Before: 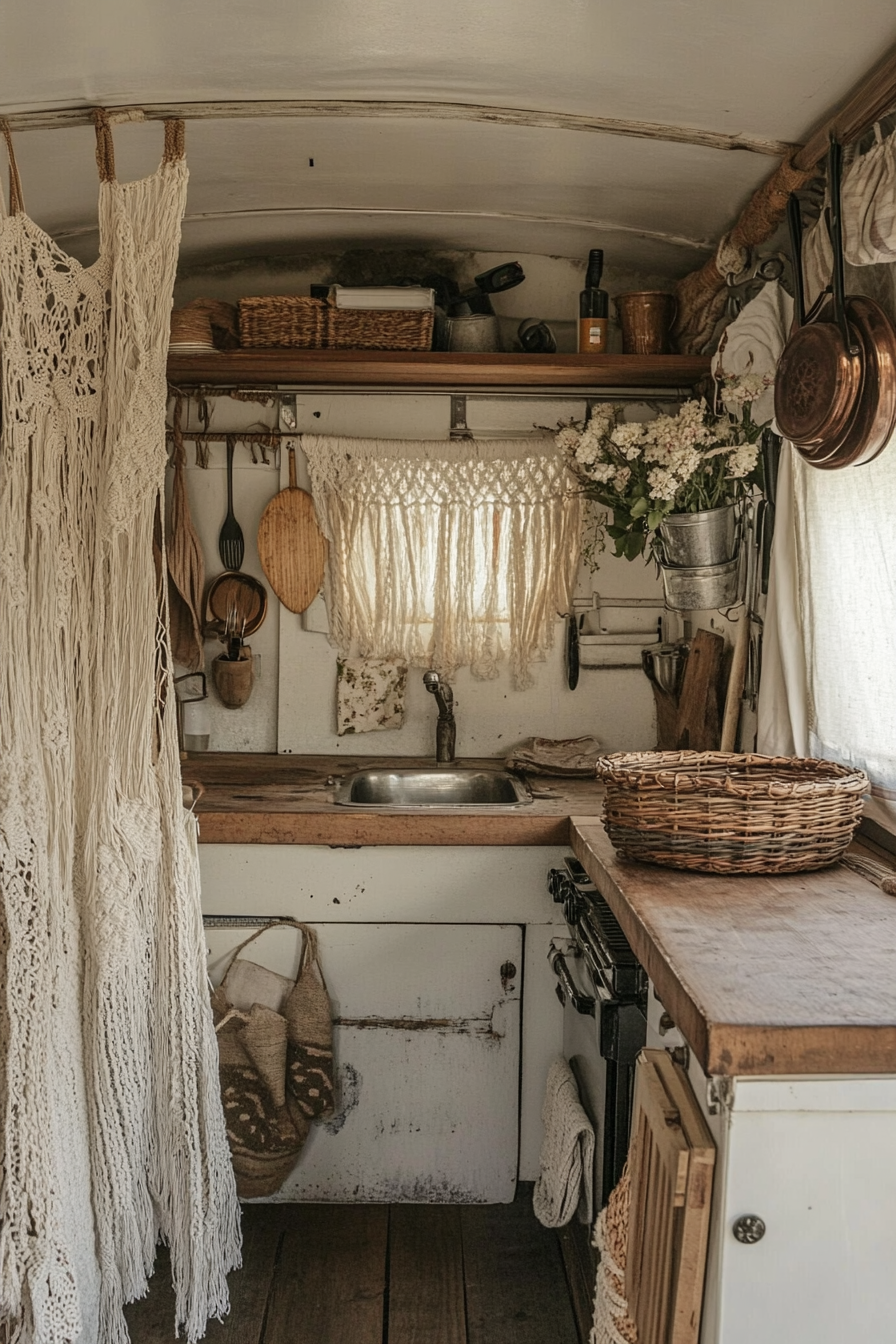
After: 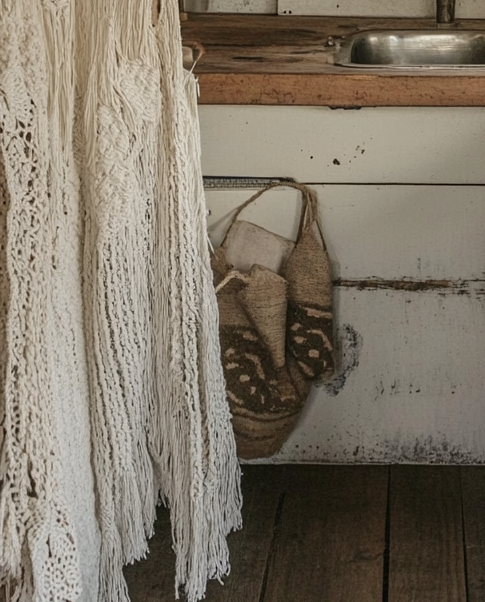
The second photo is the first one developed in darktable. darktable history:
crop and rotate: top 55.025%, right 45.839%, bottom 0.148%
